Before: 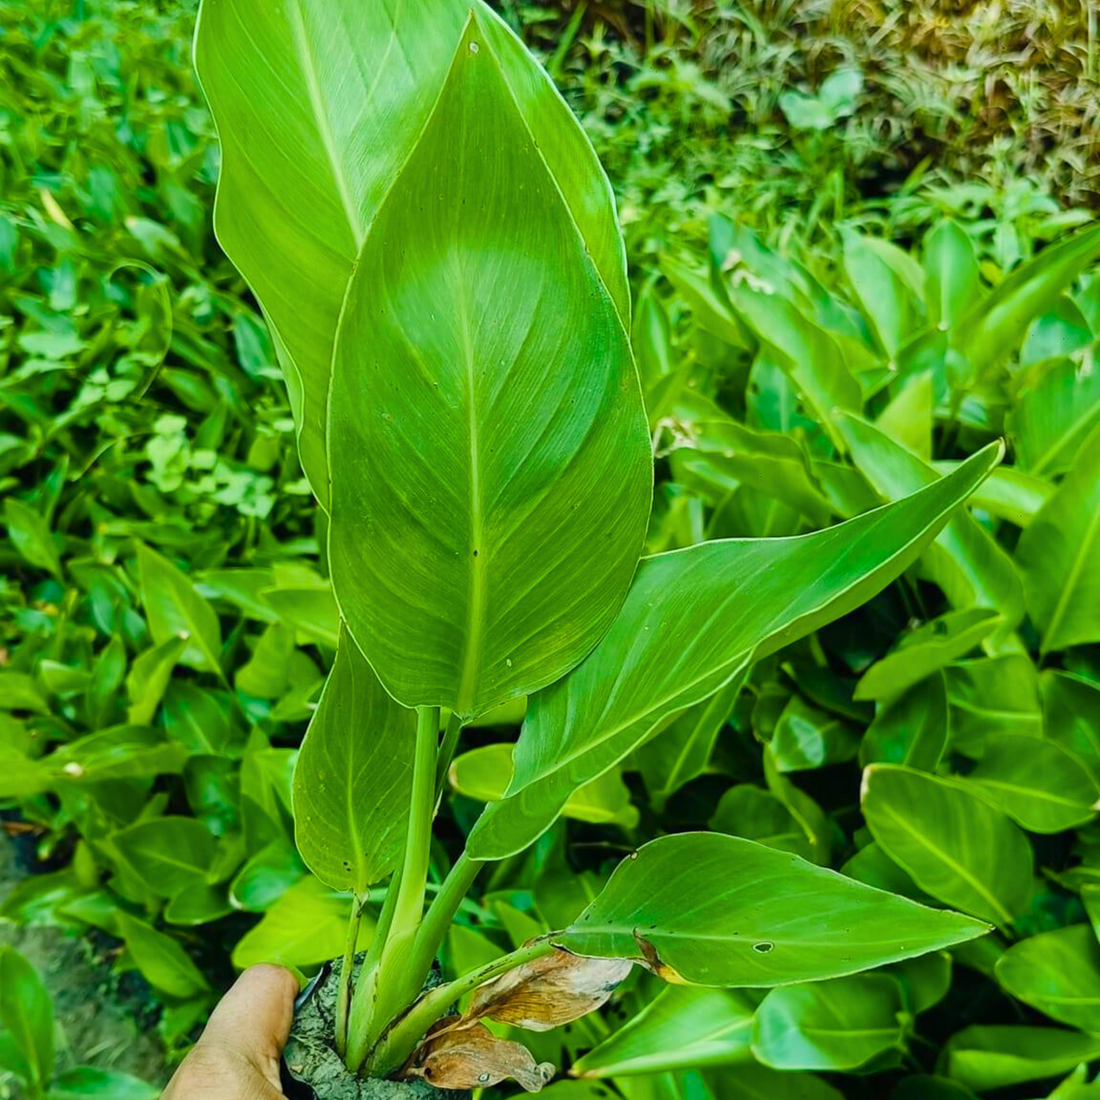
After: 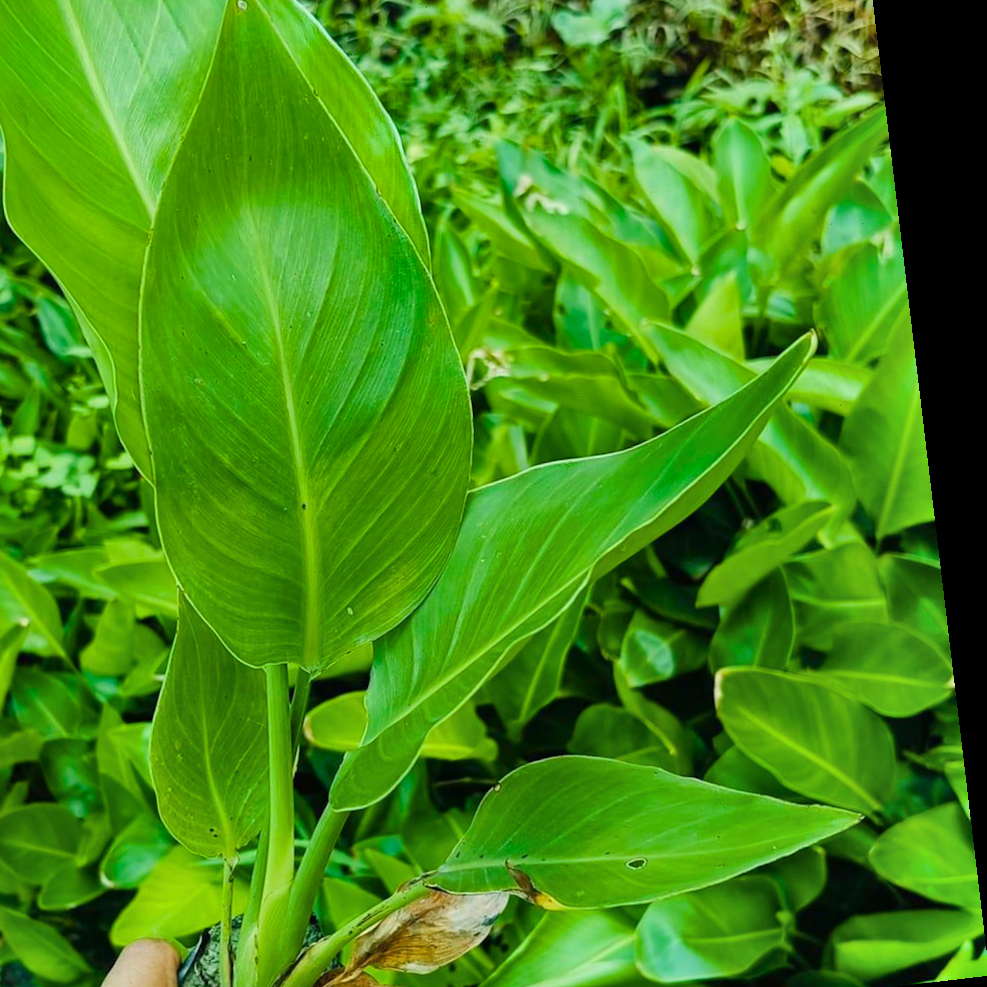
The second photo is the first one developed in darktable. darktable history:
rotate and perspective: rotation -6.83°, automatic cropping off
crop: left 19.159%, top 9.58%, bottom 9.58%
shadows and highlights: low approximation 0.01, soften with gaussian
